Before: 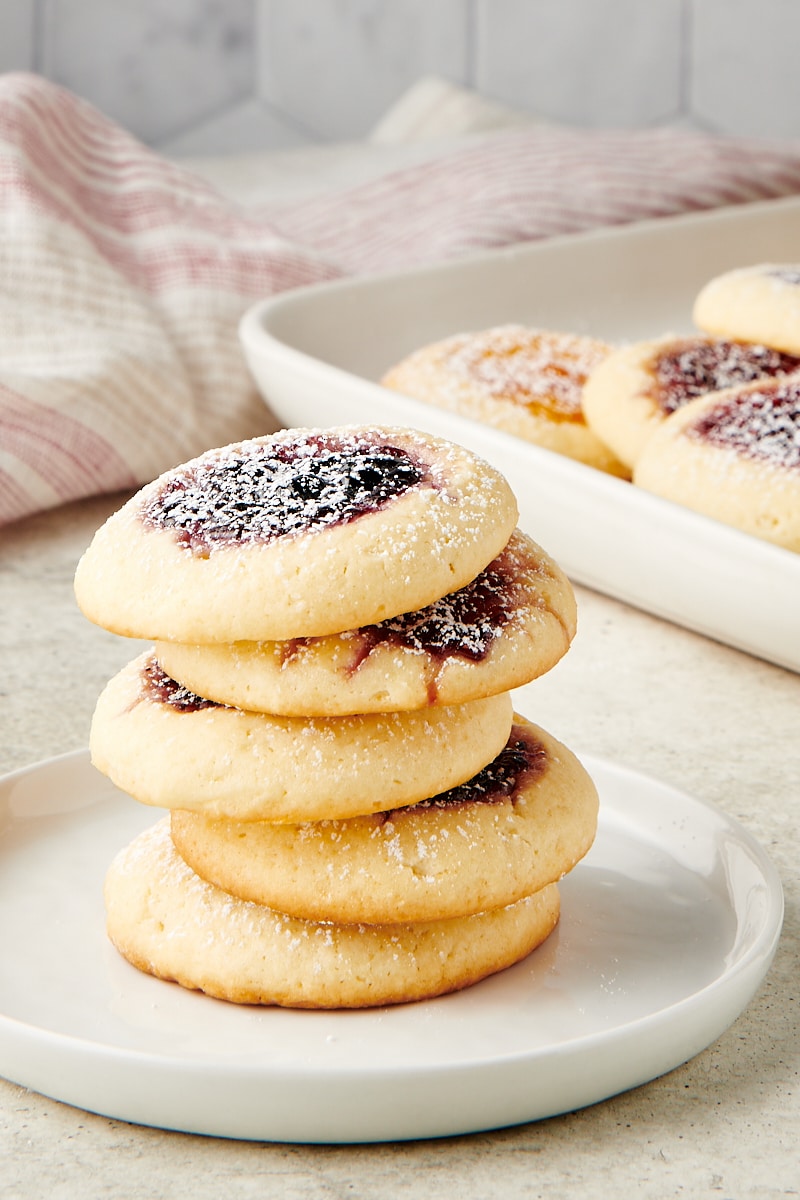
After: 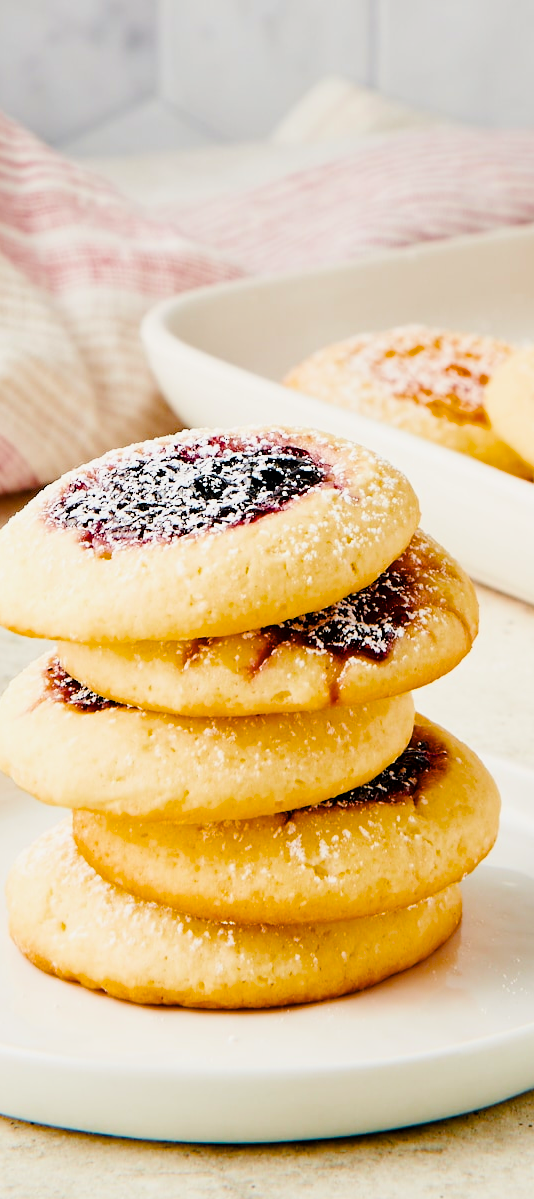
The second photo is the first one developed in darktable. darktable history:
crop and rotate: left 12.38%, right 20.829%
color balance rgb: perceptual saturation grading › global saturation 30.224%, global vibrance 15.787%, saturation formula JzAzBz (2021)
filmic rgb: black relative exposure -8.16 EV, white relative exposure 3.78 EV, threshold 3.02 EV, hardness 4.45, enable highlight reconstruction true
exposure: exposure 0.652 EV, compensate highlight preservation false
